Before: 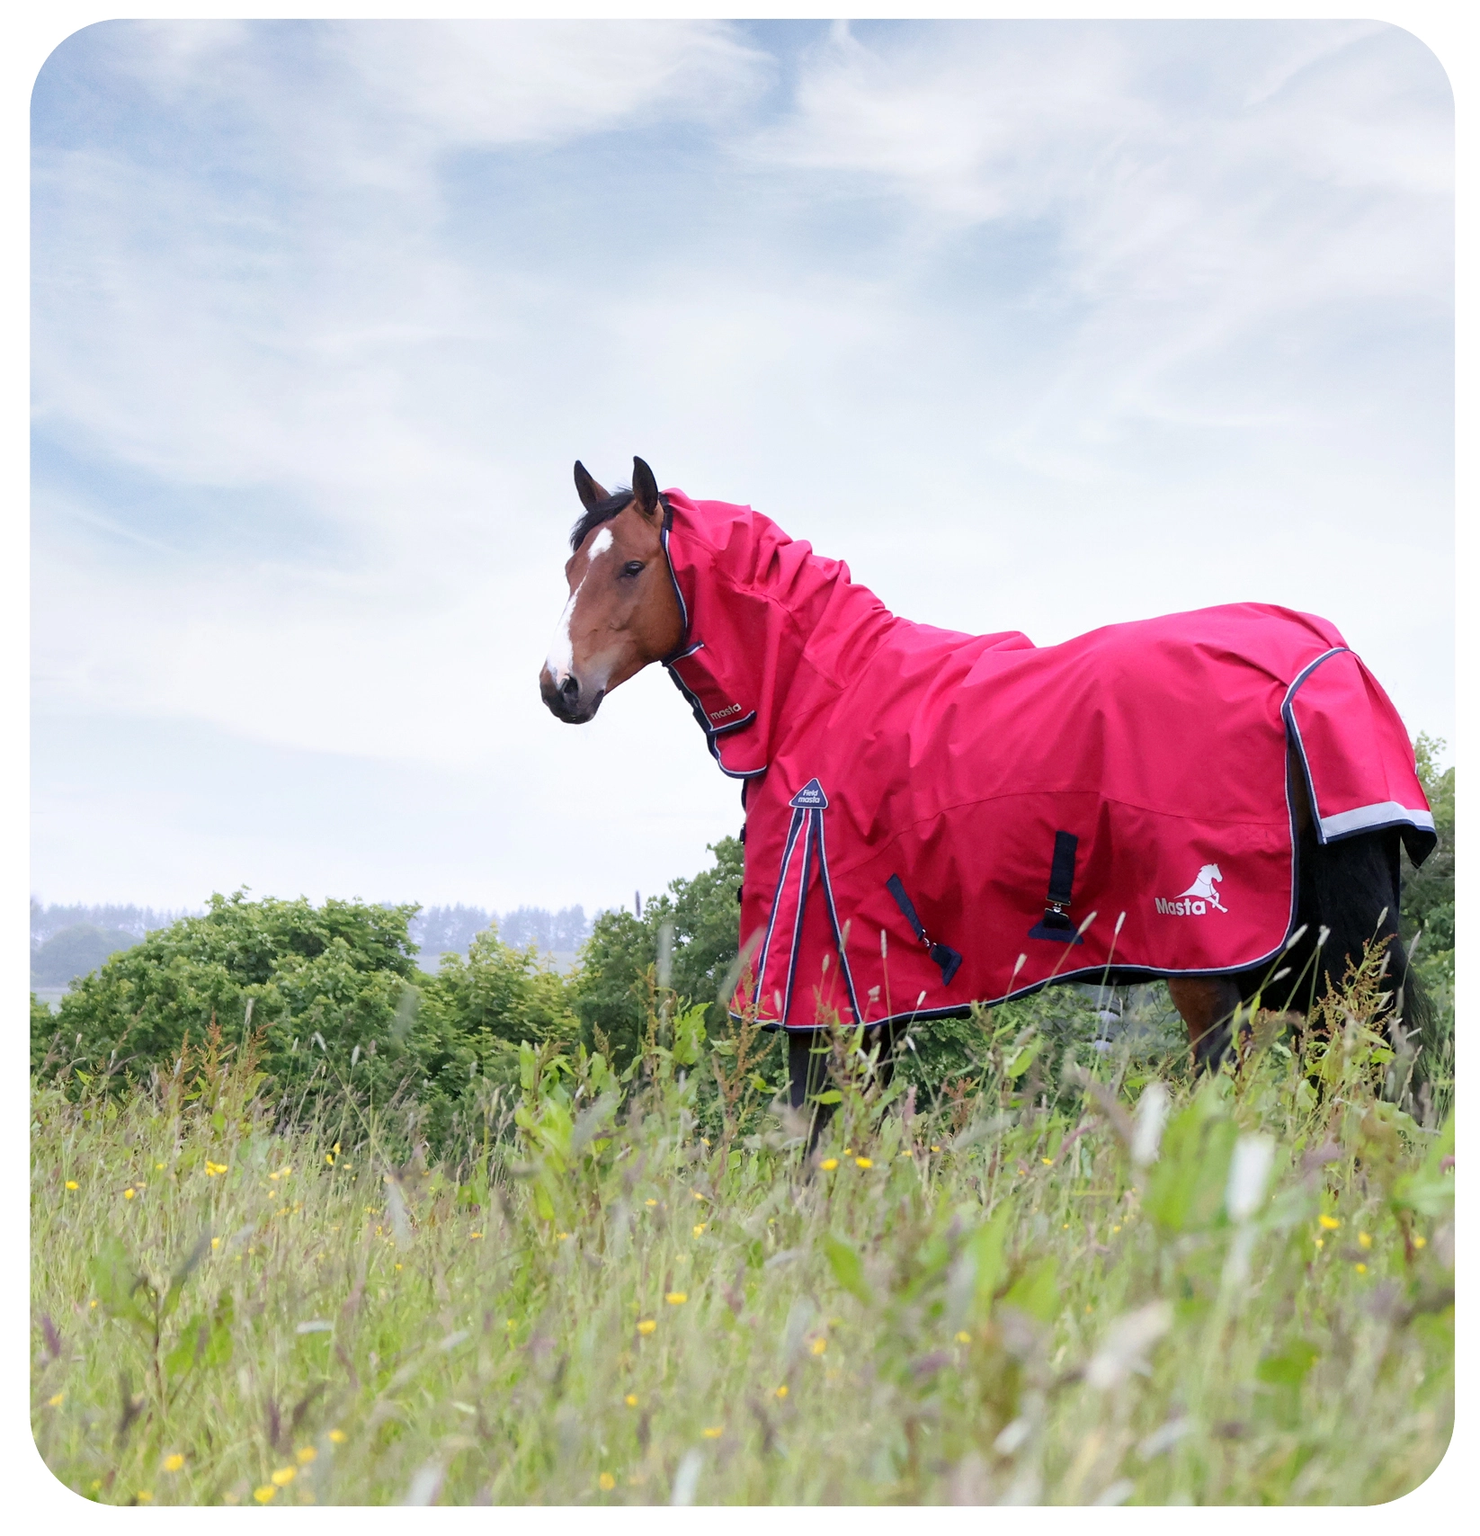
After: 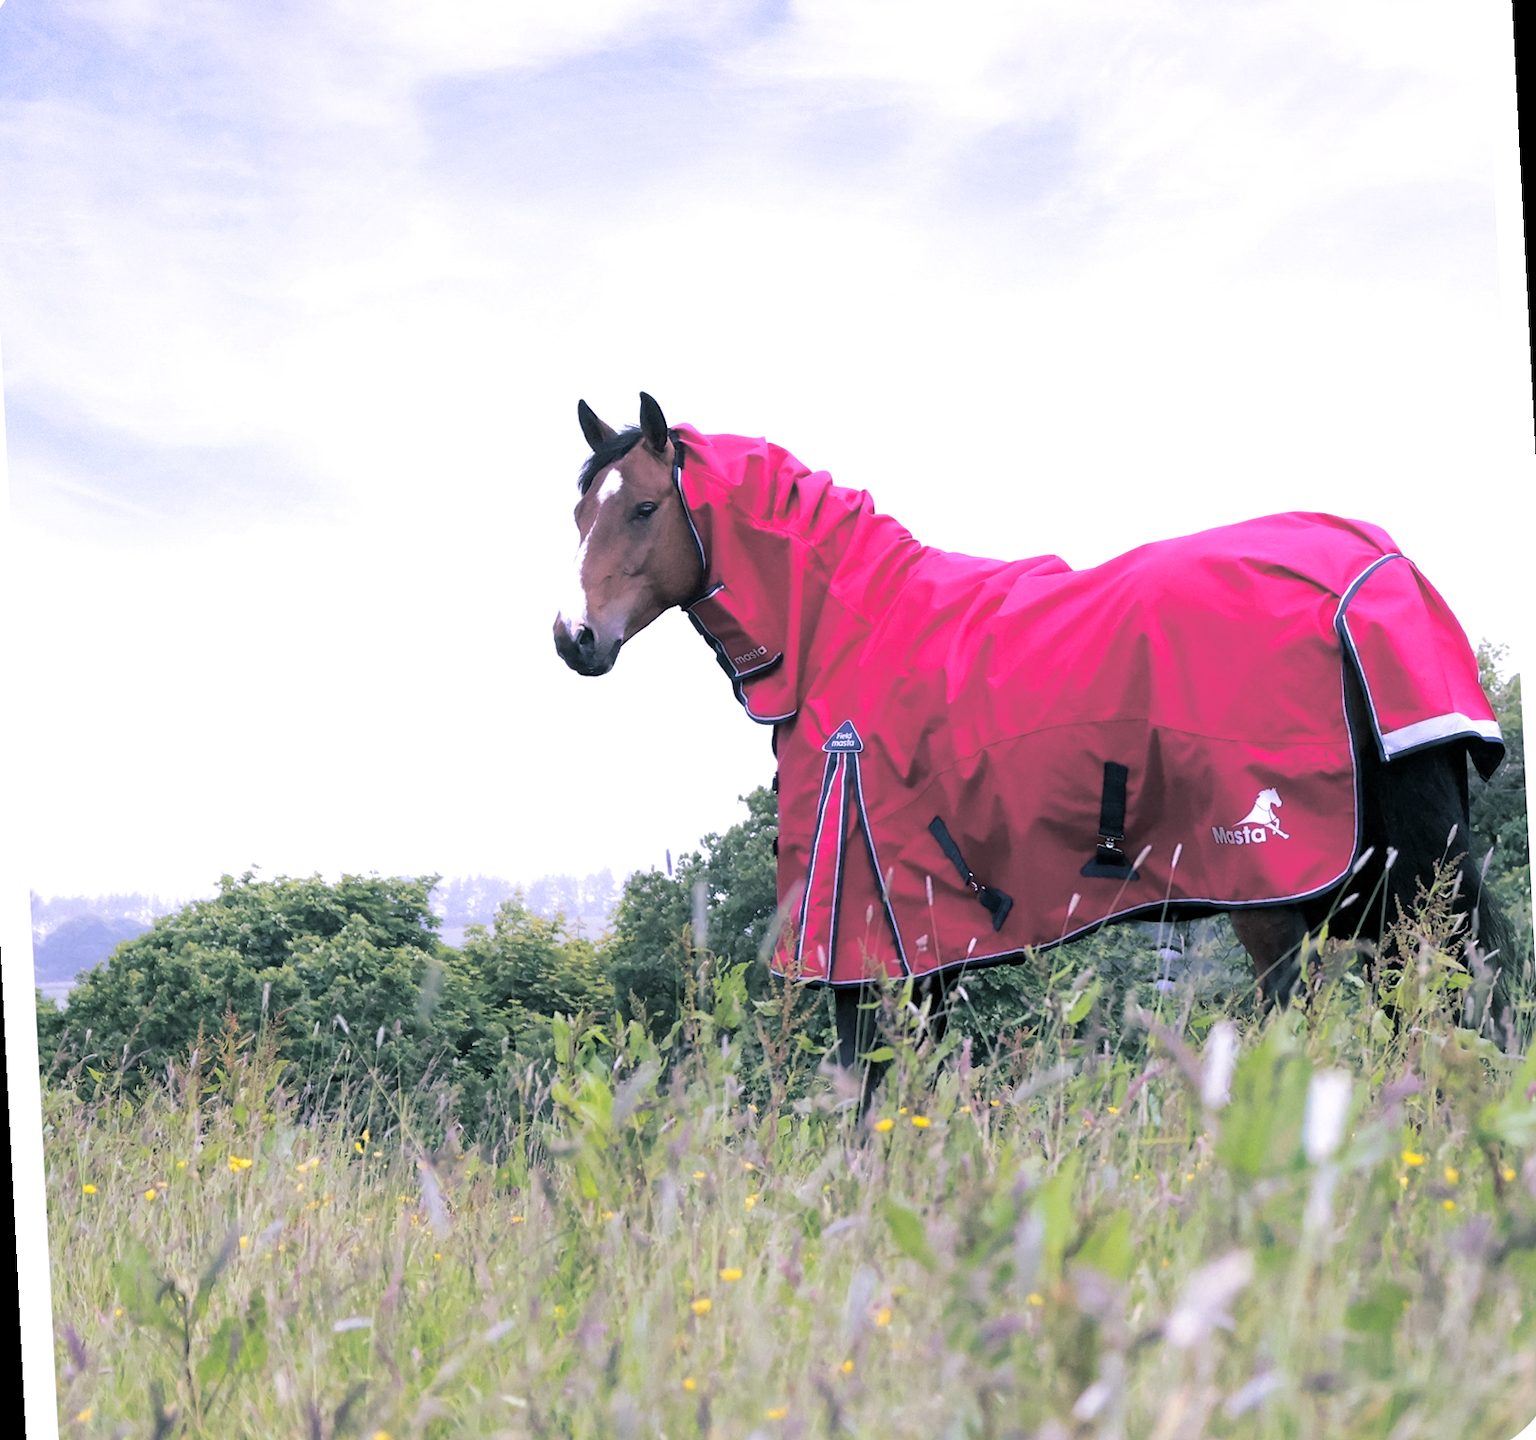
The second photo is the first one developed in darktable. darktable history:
white balance: red 1.042, blue 1.17
contrast brightness saturation: contrast 0.08, saturation 0.02
rotate and perspective: rotation -3°, crop left 0.031, crop right 0.968, crop top 0.07, crop bottom 0.93
split-toning: shadows › hue 205.2°, shadows › saturation 0.29, highlights › hue 50.4°, highlights › saturation 0.38, balance -49.9
crop: top 1.049%, right 0.001%
